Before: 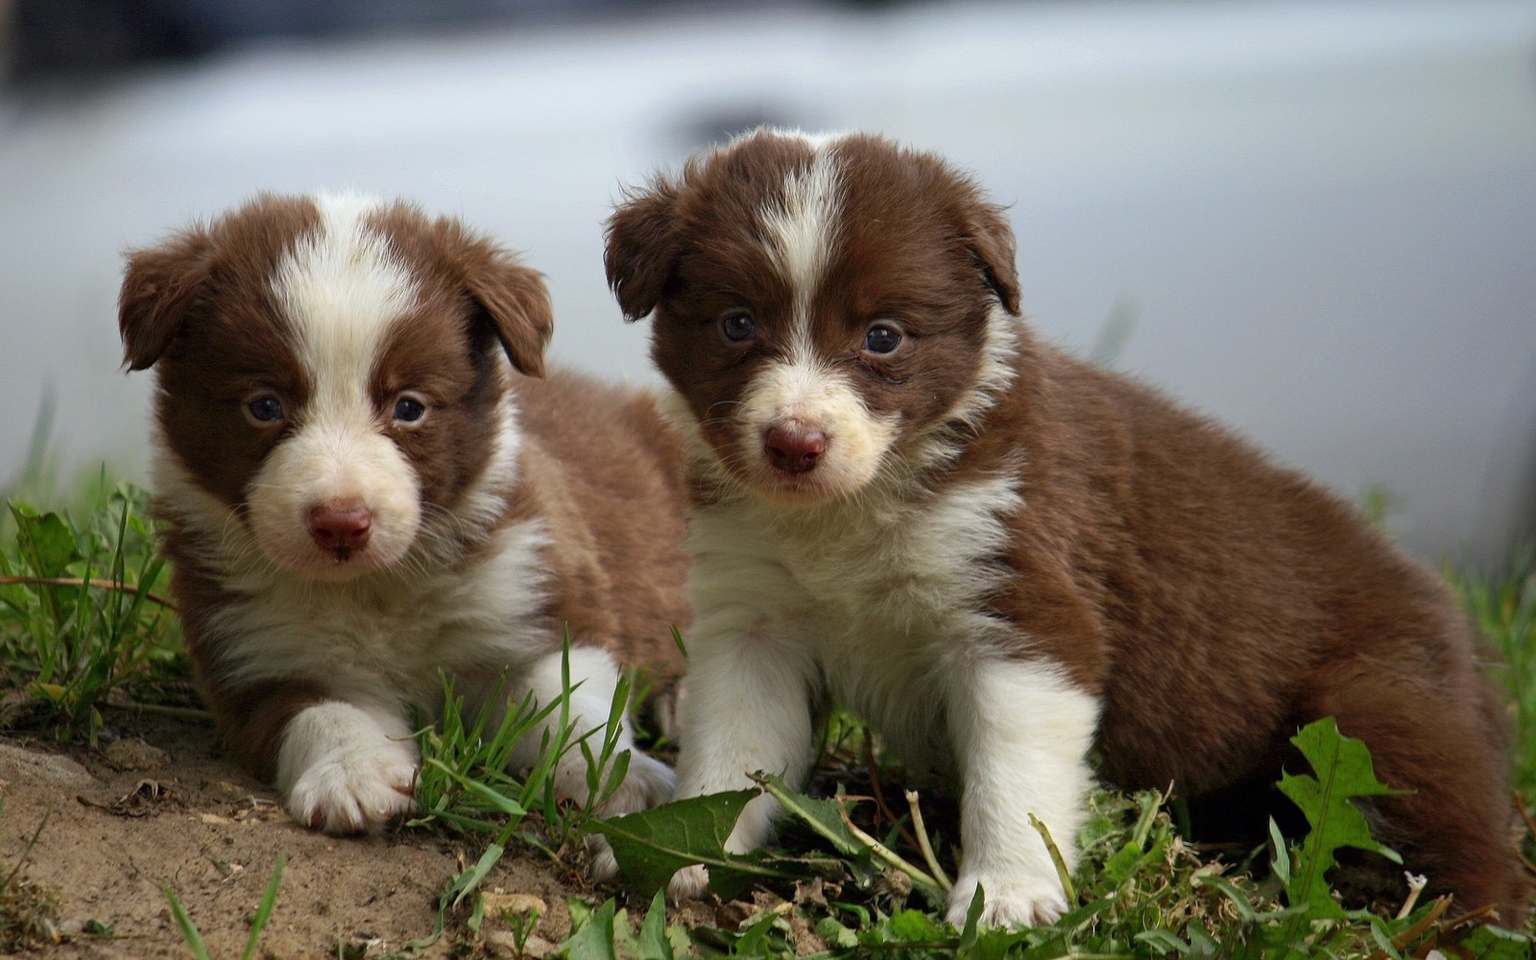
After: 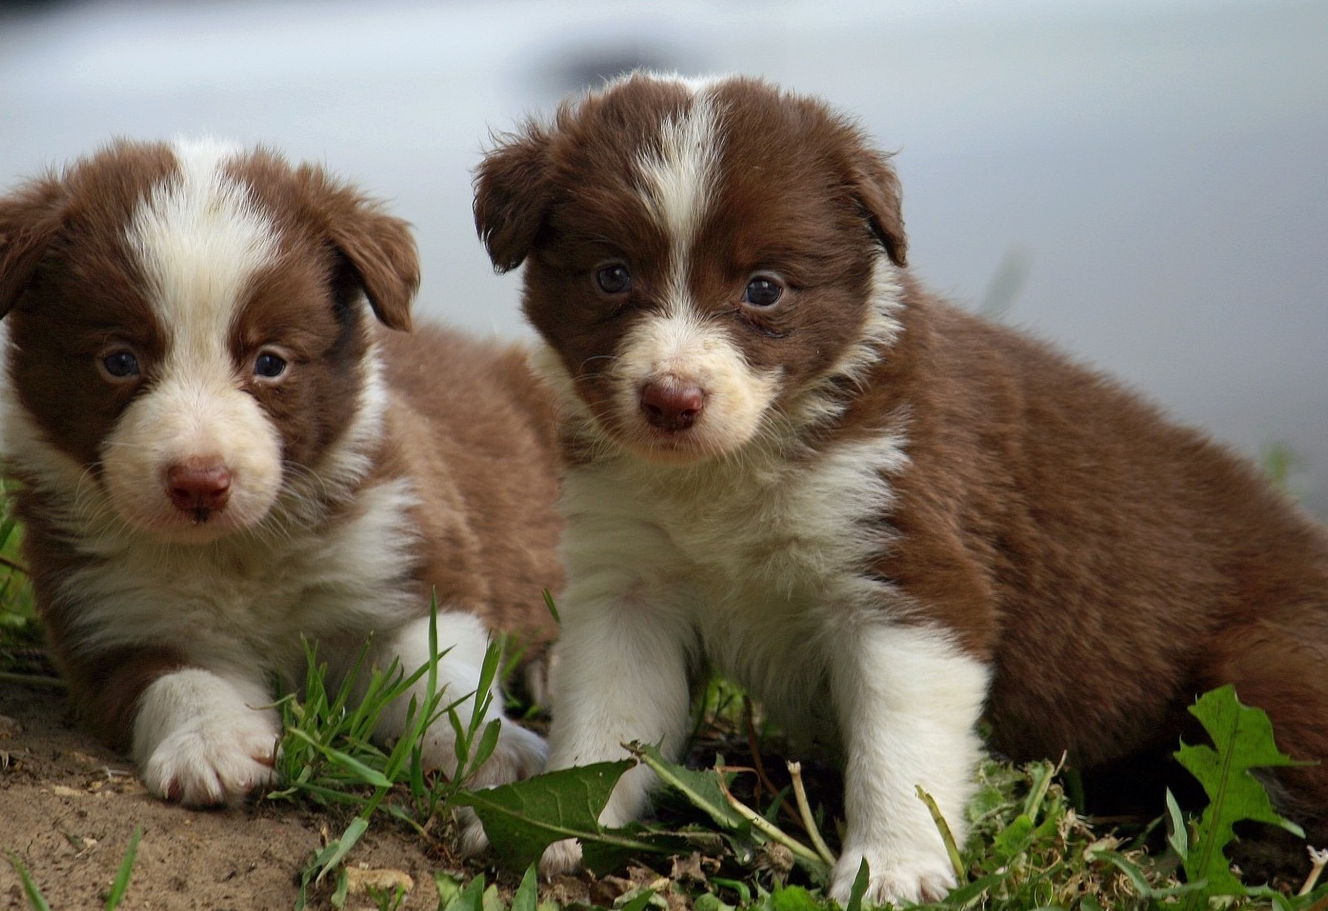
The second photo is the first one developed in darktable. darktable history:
tone equalizer: edges refinement/feathering 500, mask exposure compensation -1.57 EV, preserve details no
crop: left 9.771%, top 6.219%, right 7.218%, bottom 2.585%
